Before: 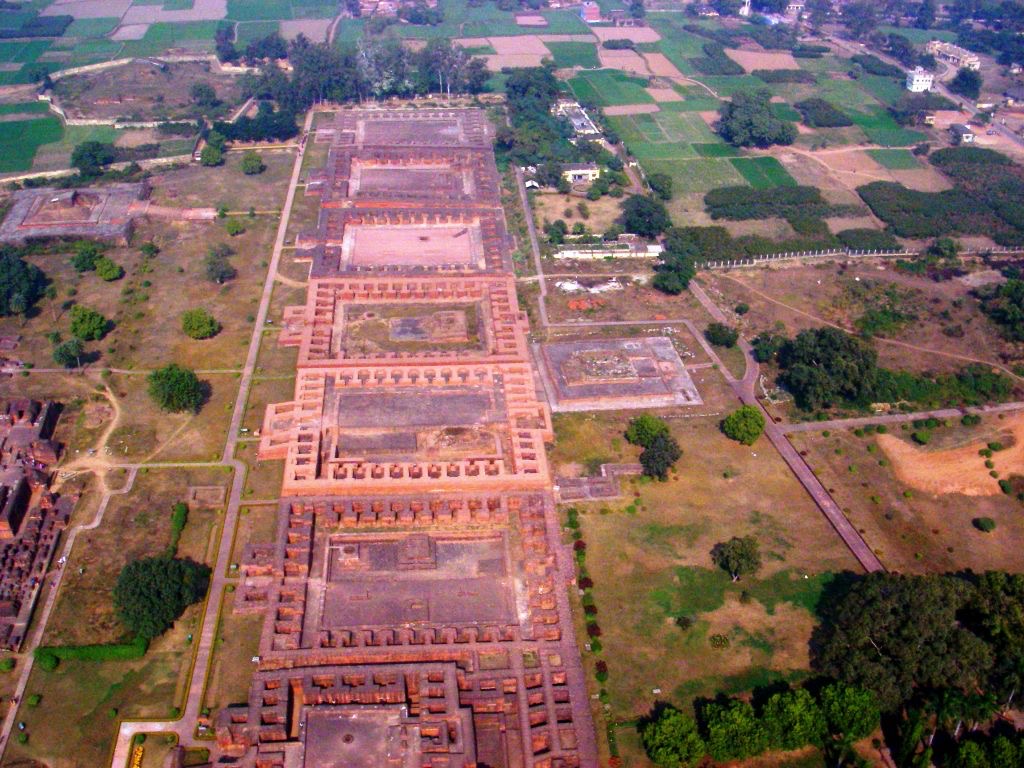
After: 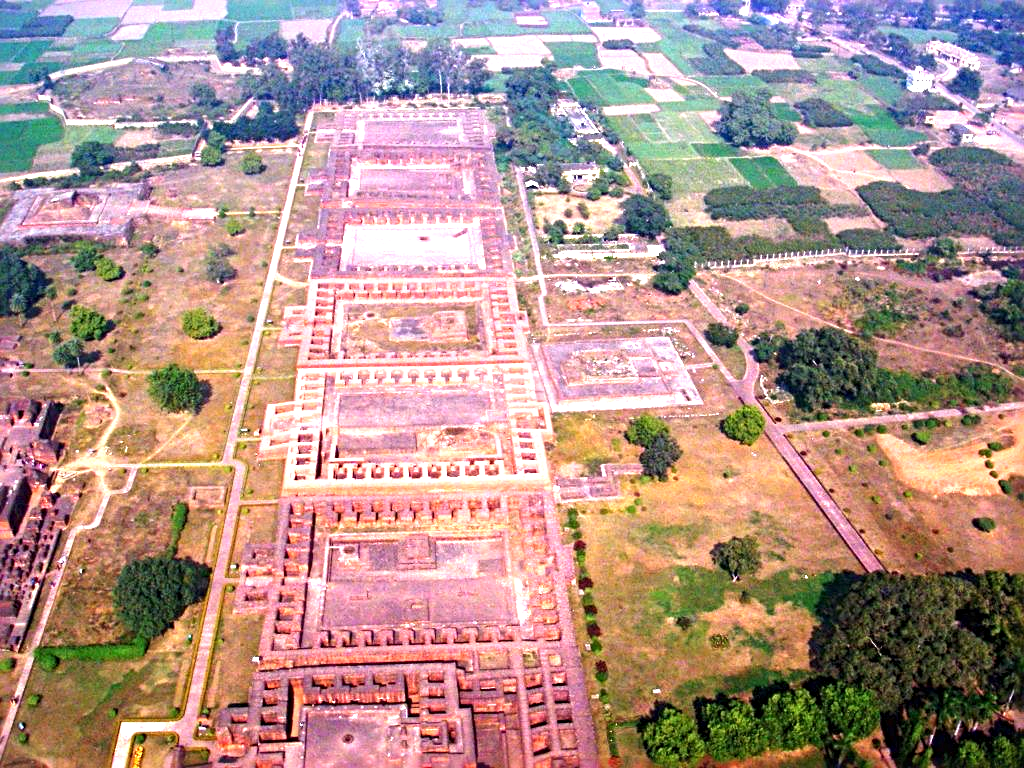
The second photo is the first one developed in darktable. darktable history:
exposure: black level correction 0, exposure 1.2 EV, compensate exposure bias true, compensate highlight preservation false
sharpen: radius 4
